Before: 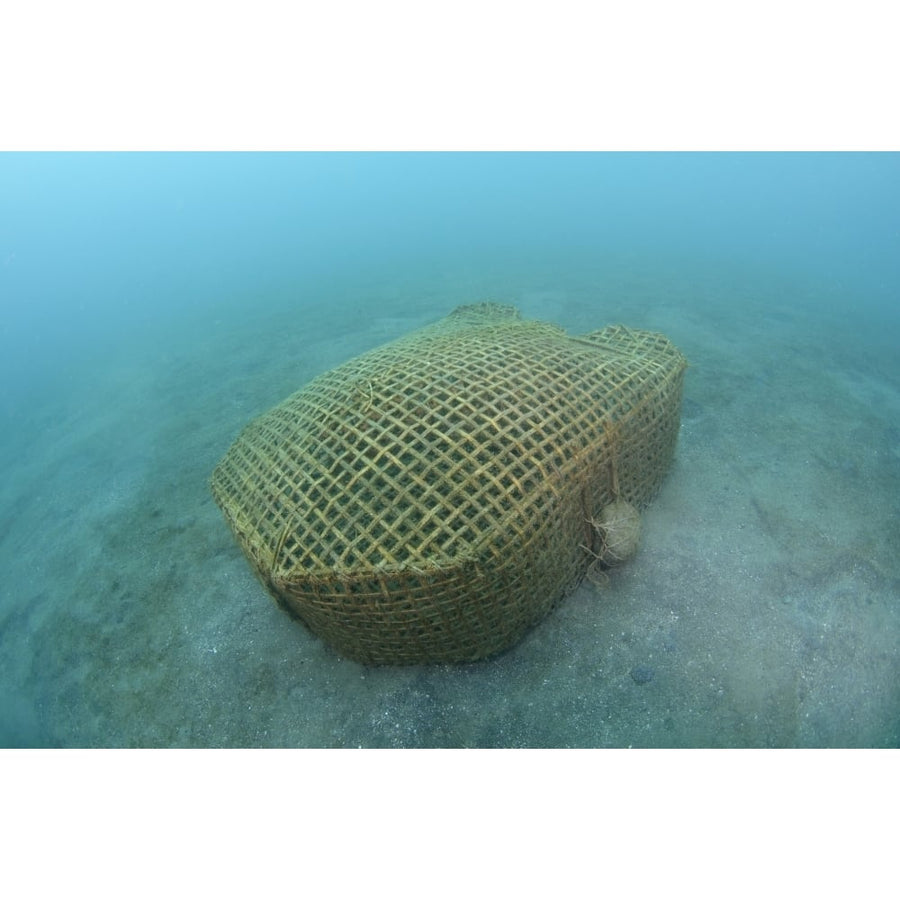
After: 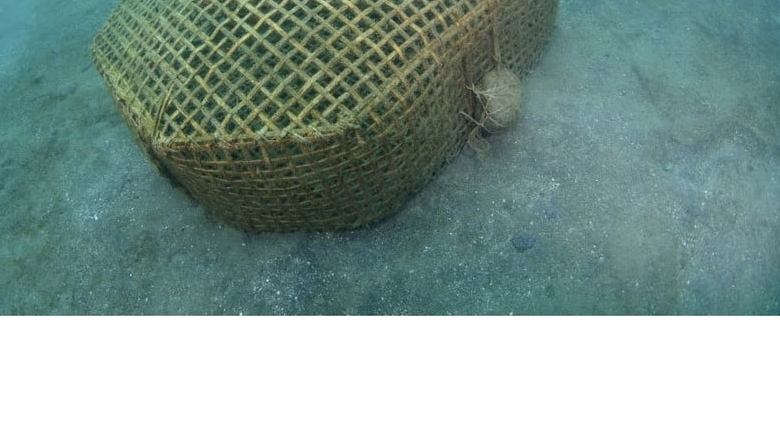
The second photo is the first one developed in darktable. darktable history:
crop and rotate: left 13.306%, top 48.129%, bottom 2.928%
contrast equalizer: octaves 7, y [[0.528 ×6], [0.514 ×6], [0.362 ×6], [0 ×6], [0 ×6]]
